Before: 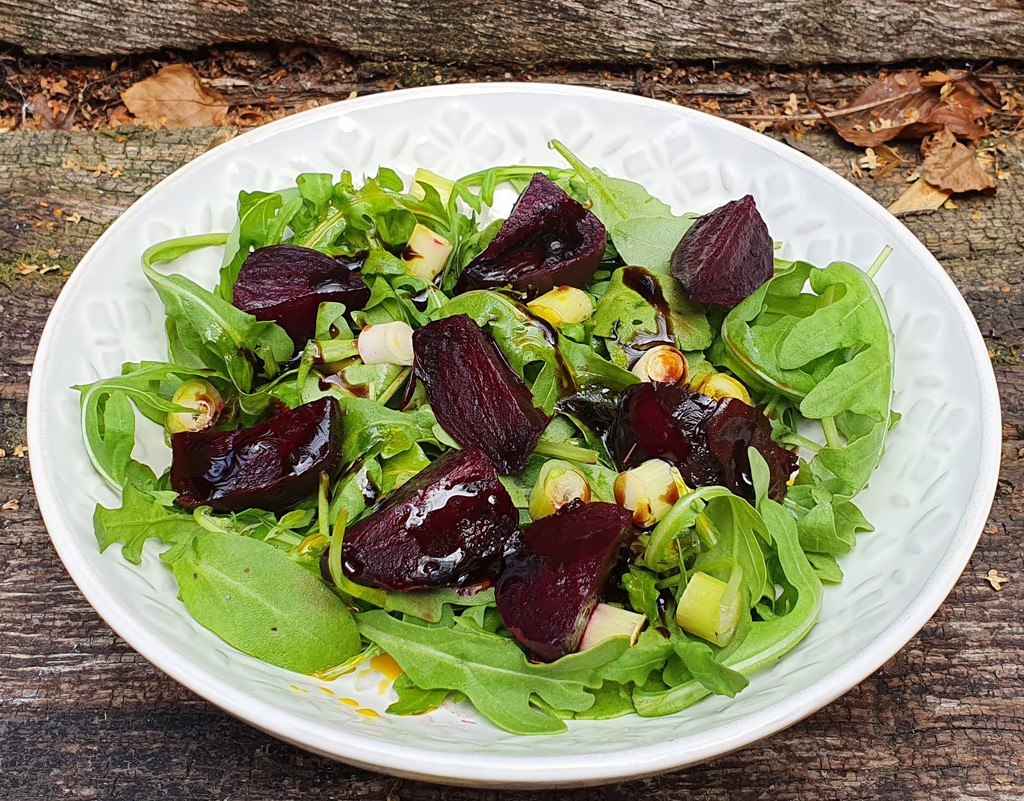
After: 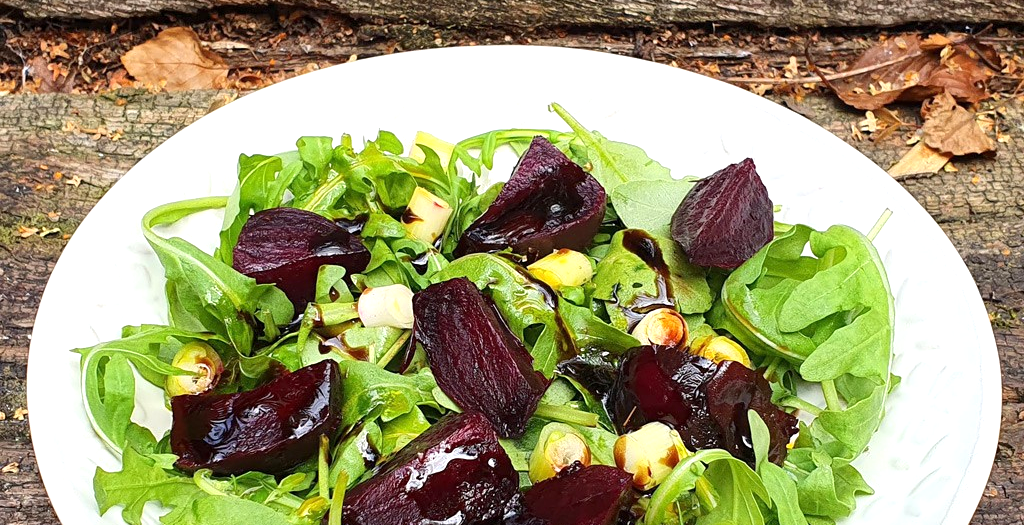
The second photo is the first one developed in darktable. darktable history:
crop and rotate: top 4.848%, bottom 29.503%
exposure: black level correction 0.001, exposure 0.5 EV, compensate exposure bias true, compensate highlight preservation false
